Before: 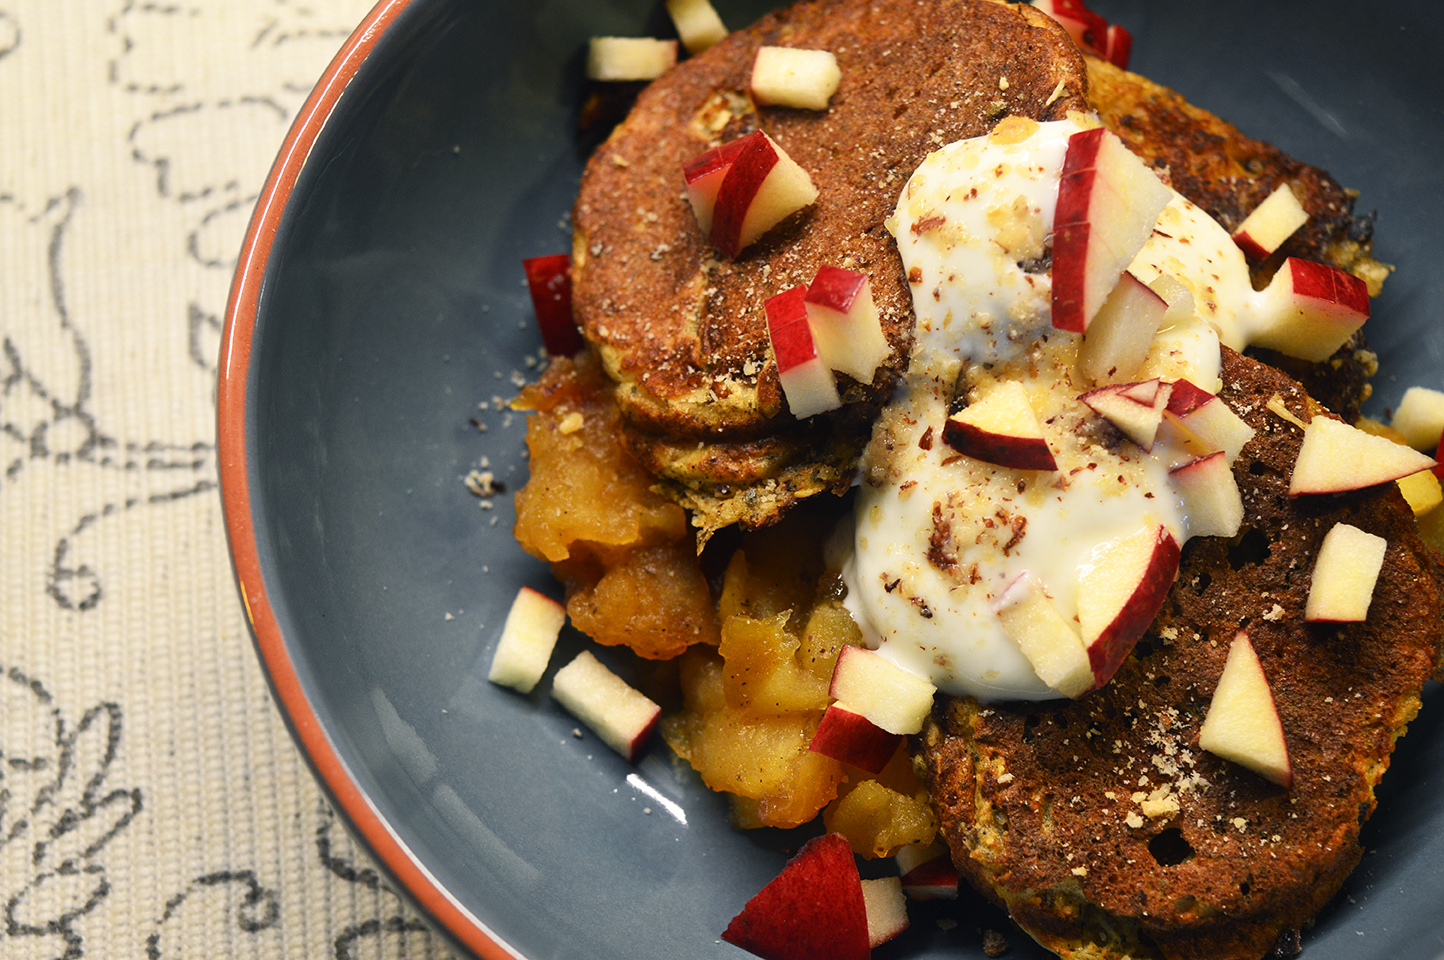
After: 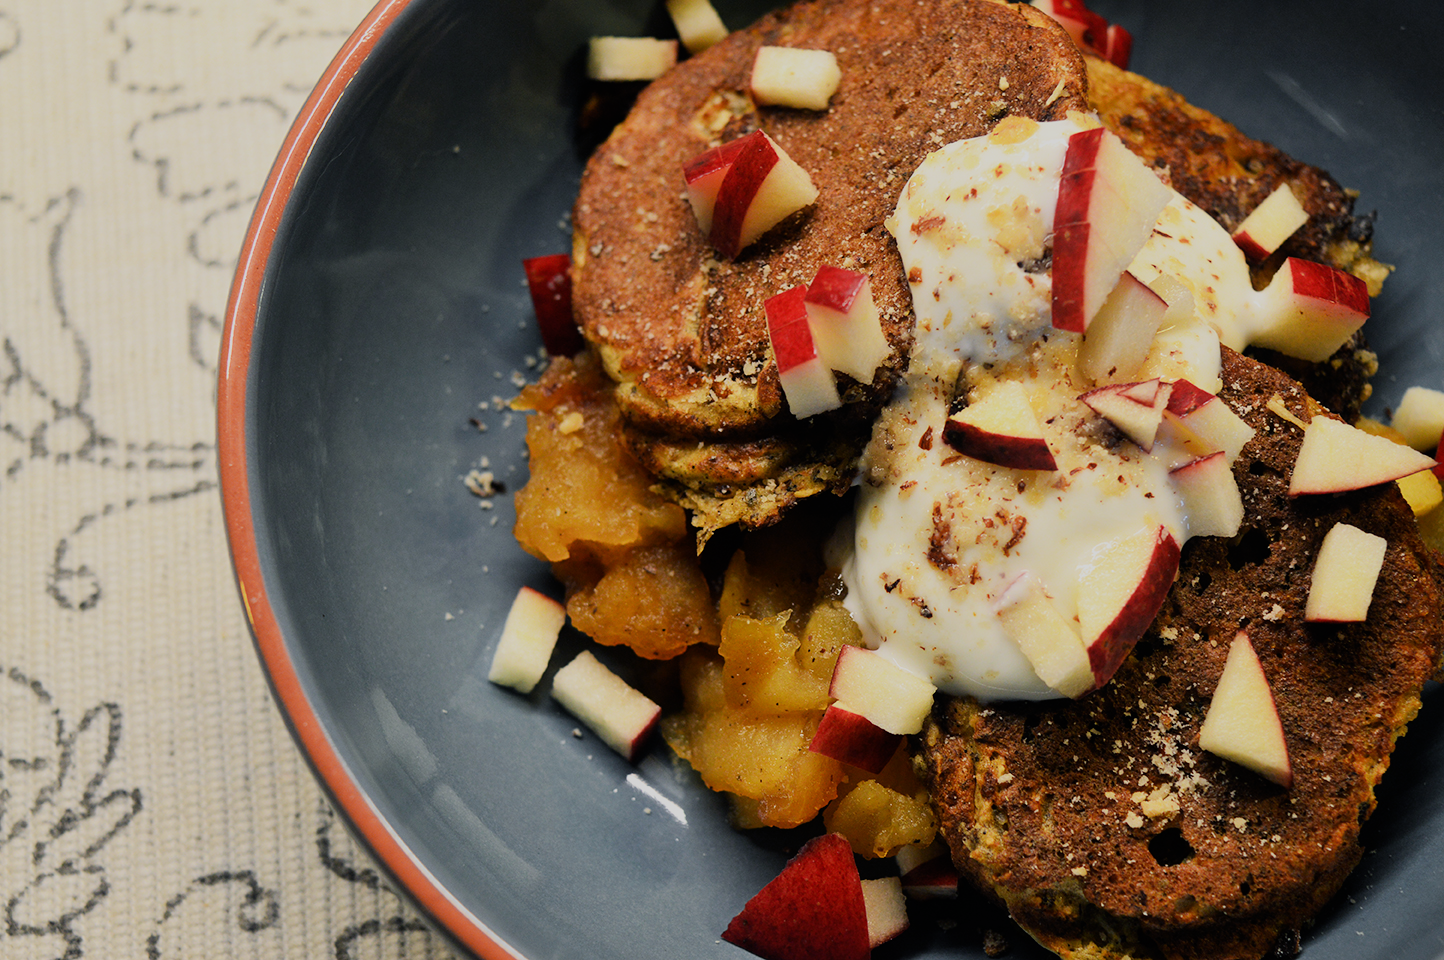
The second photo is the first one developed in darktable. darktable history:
filmic rgb: black relative exposure -7.65 EV, white relative exposure 4.56 EV, hardness 3.61
exposure: exposure -0.04 EV, compensate highlight preservation false
